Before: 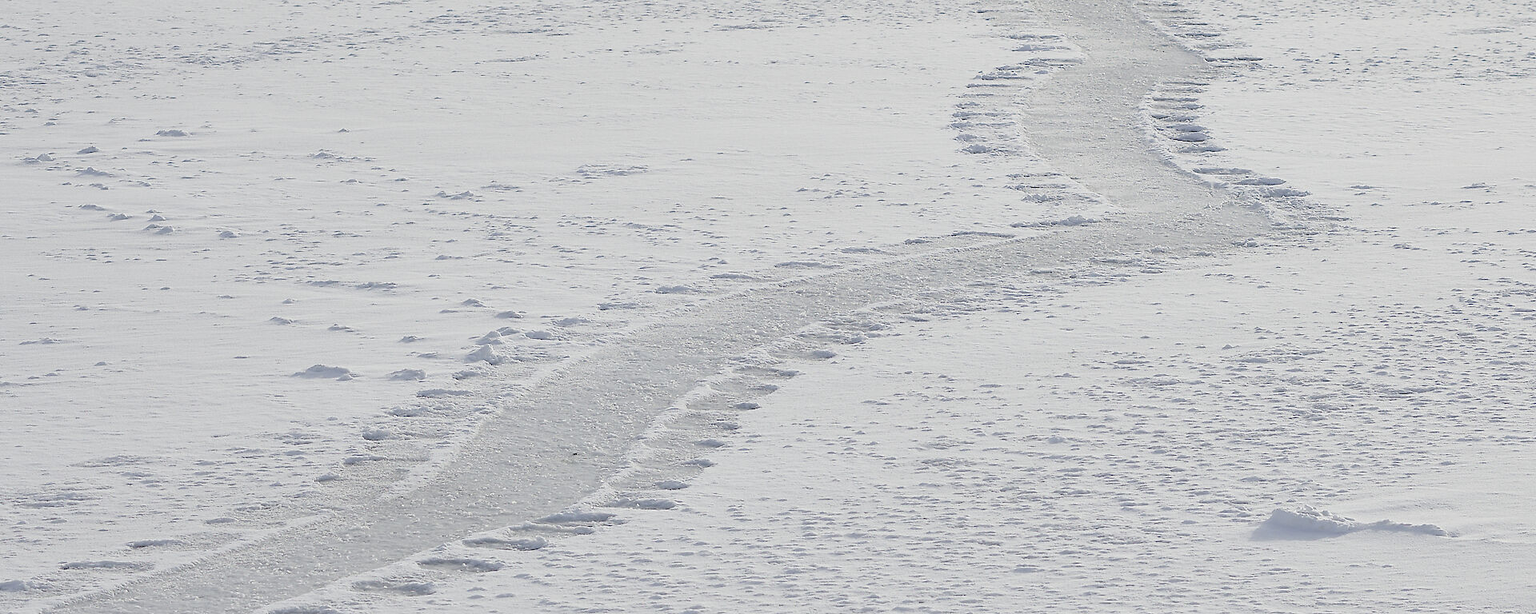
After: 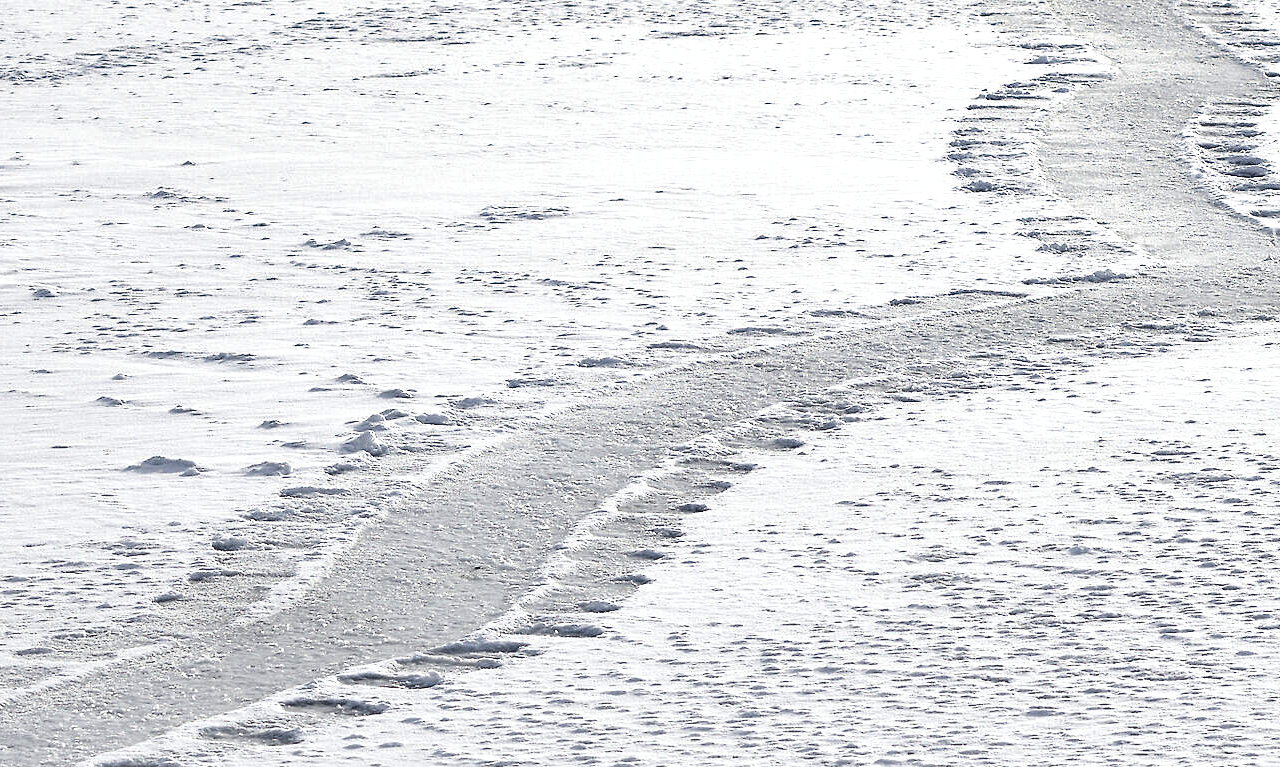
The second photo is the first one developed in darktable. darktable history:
crop and rotate: left 12.573%, right 20.719%
shadows and highlights: soften with gaussian
tone equalizer: -8 EV -0.723 EV, -7 EV -0.723 EV, -6 EV -0.613 EV, -5 EV -0.369 EV, -3 EV 0.394 EV, -2 EV 0.6 EV, -1 EV 0.696 EV, +0 EV 0.781 EV, edges refinement/feathering 500, mask exposure compensation -1.57 EV, preserve details no
